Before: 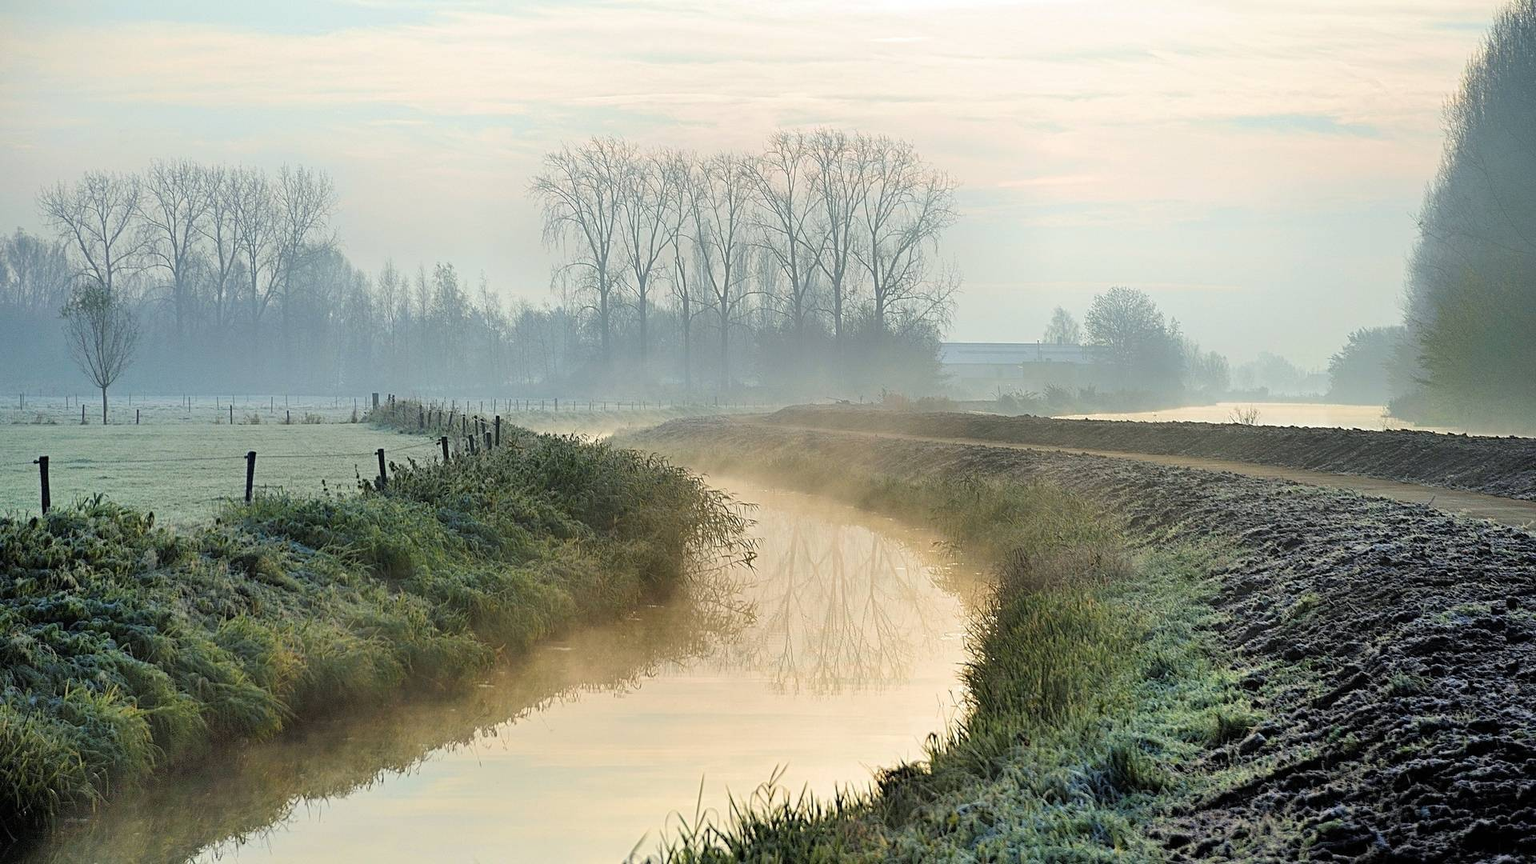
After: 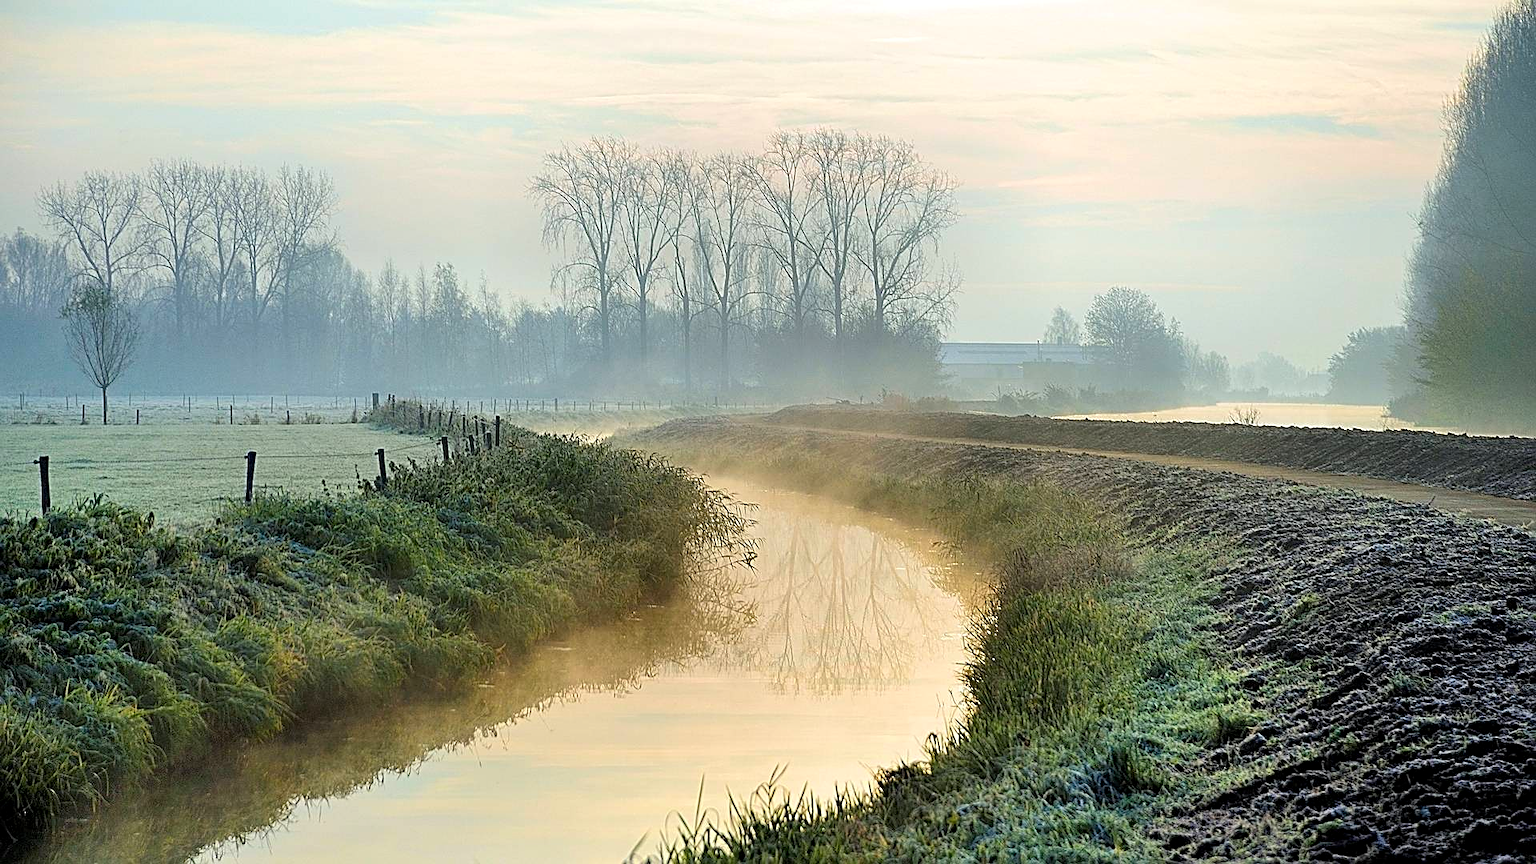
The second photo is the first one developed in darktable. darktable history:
local contrast: highlights 100%, shadows 100%, detail 120%, midtone range 0.2
contrast brightness saturation: contrast 0.09, saturation 0.28
sharpen: on, module defaults
exposure: exposure 0 EV, compensate highlight preservation false
